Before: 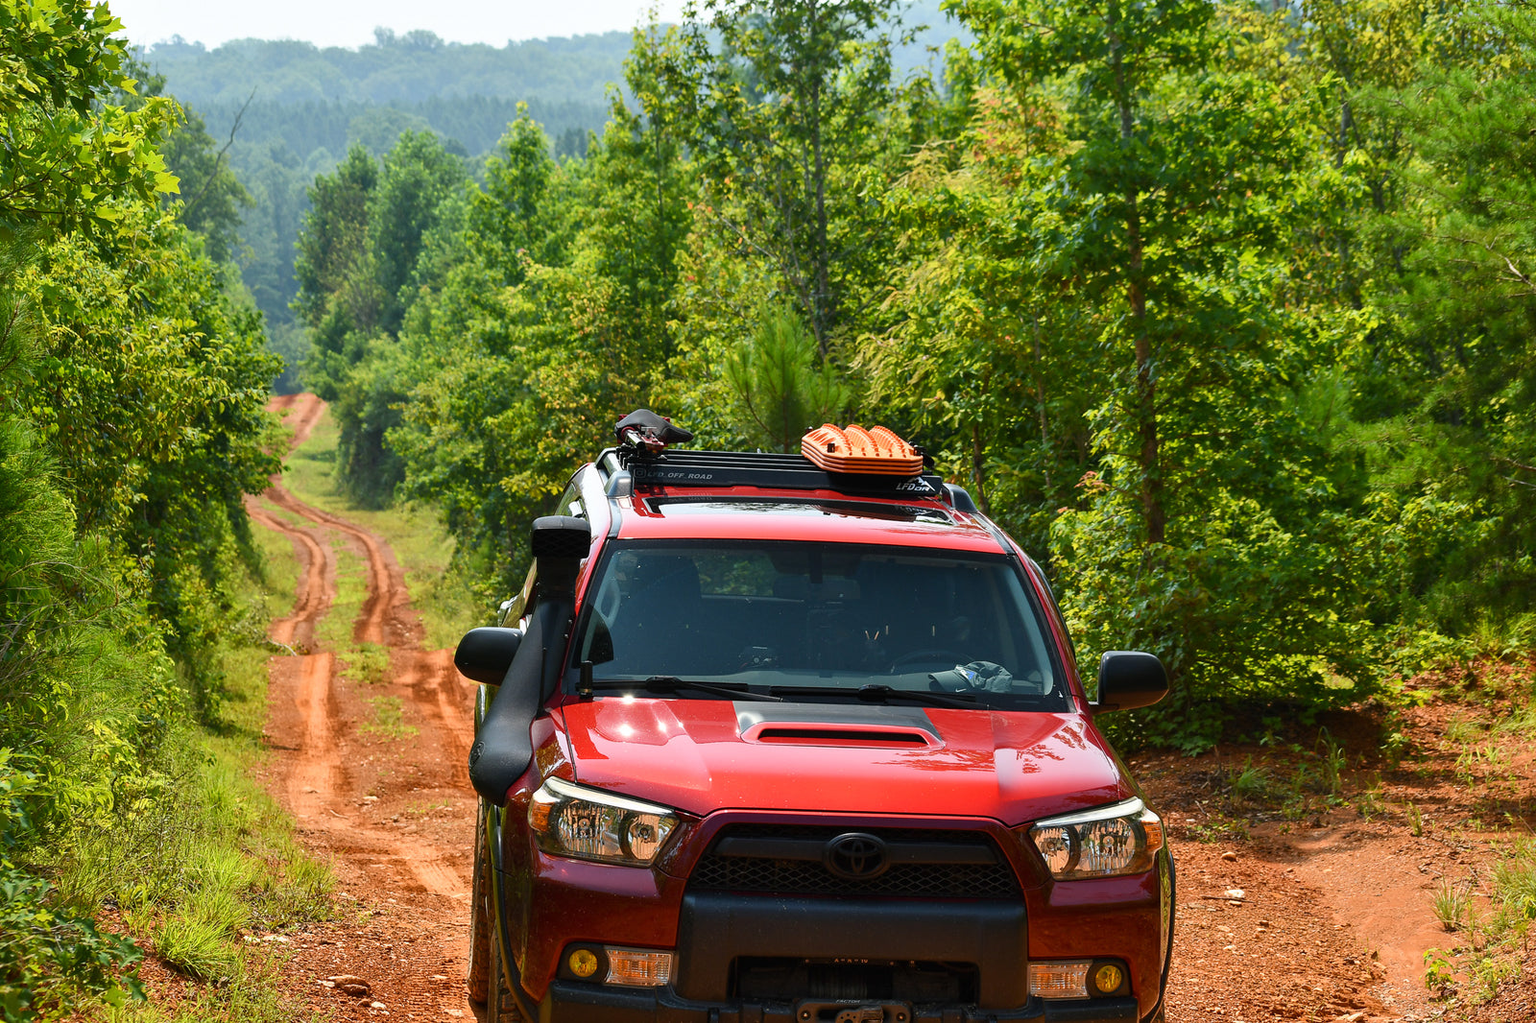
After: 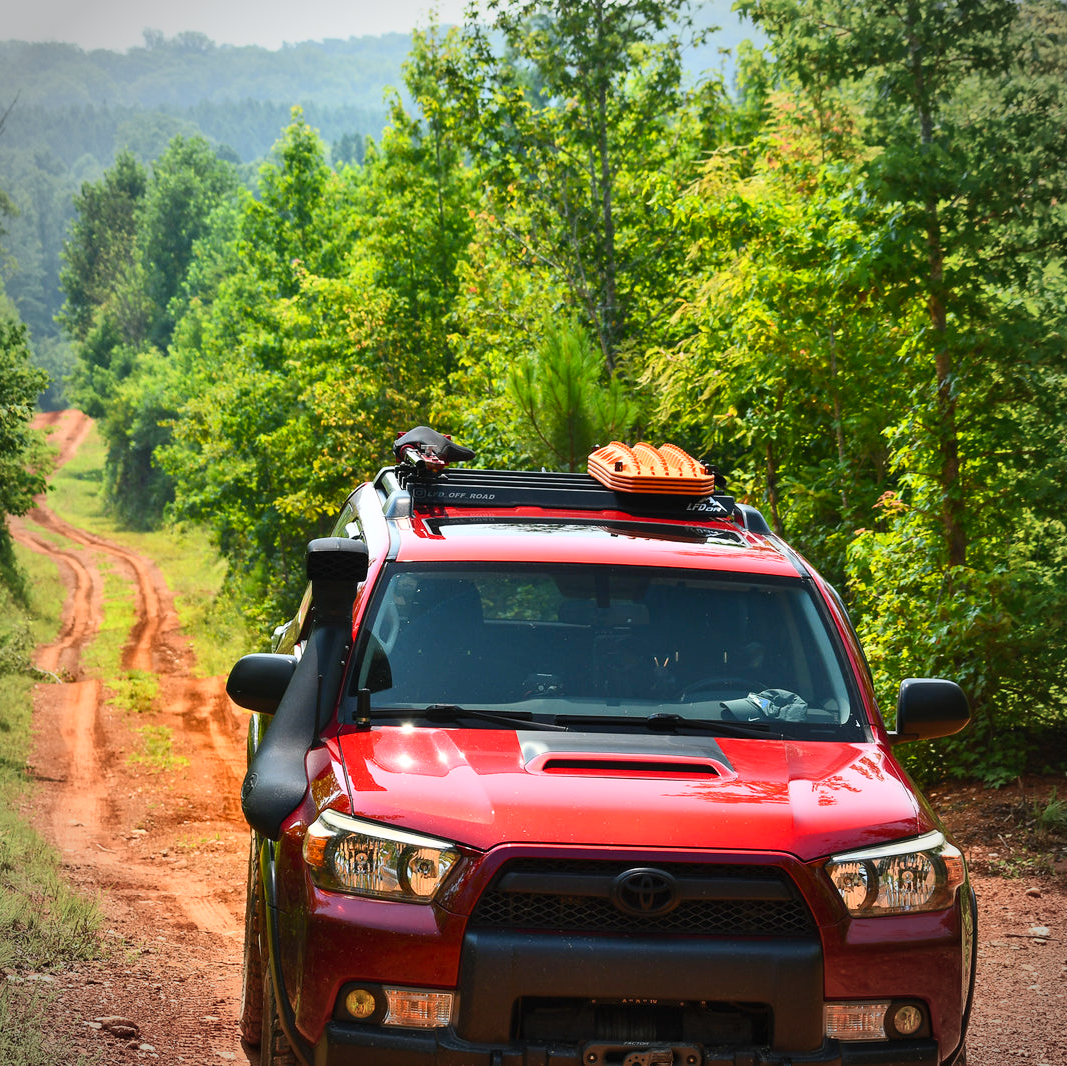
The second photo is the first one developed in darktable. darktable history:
crop and rotate: left 15.446%, right 17.836%
vignetting: on, module defaults
contrast brightness saturation: contrast 0.2, brightness 0.16, saturation 0.22
